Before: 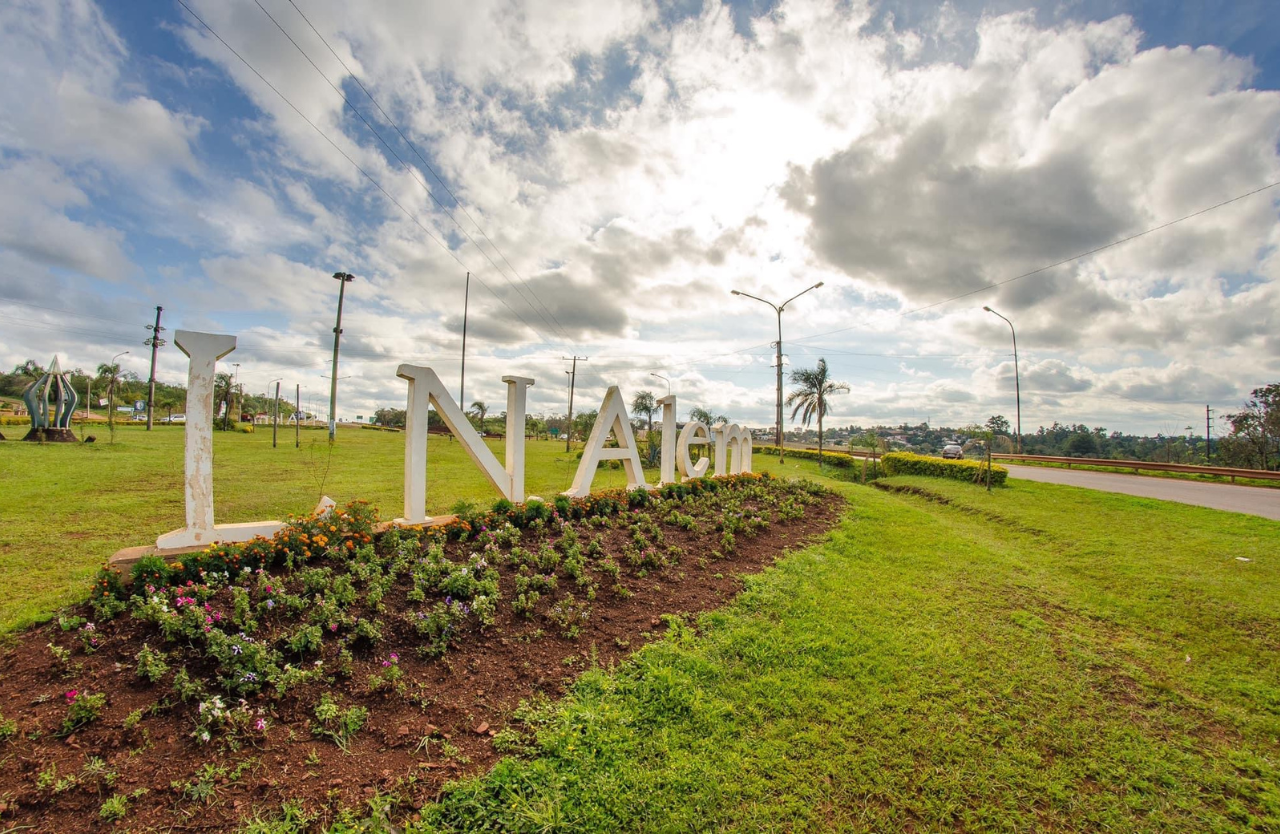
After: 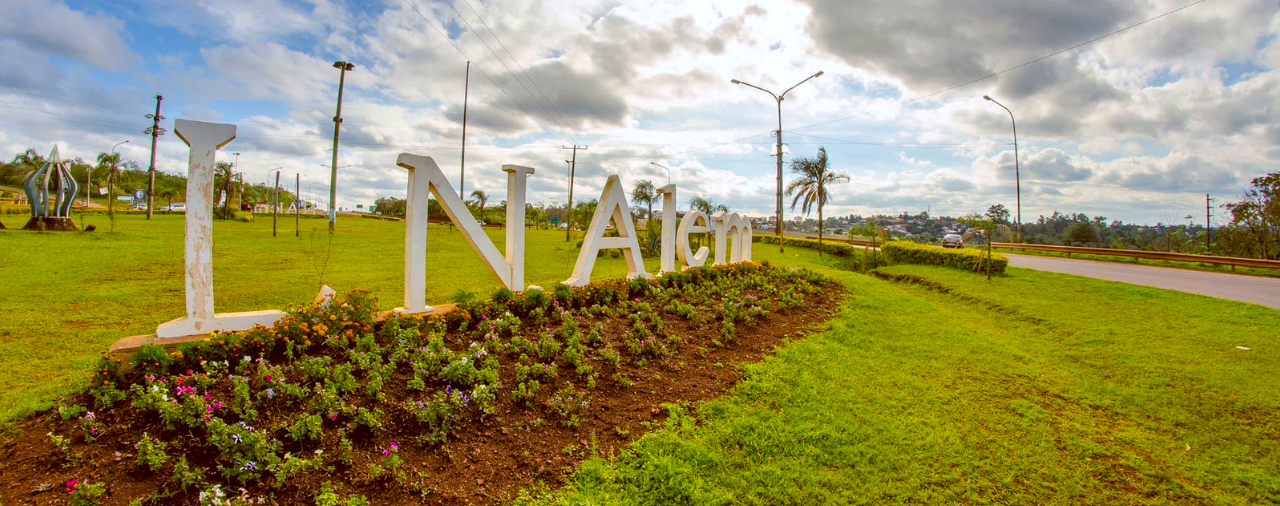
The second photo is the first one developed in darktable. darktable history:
color balance rgb: linear chroma grading › global chroma 15%, perceptual saturation grading › global saturation 30%
crop and rotate: top 25.357%, bottom 13.942%
color balance: lift [1, 1.015, 1.004, 0.985], gamma [1, 0.958, 0.971, 1.042], gain [1, 0.956, 0.977, 1.044]
